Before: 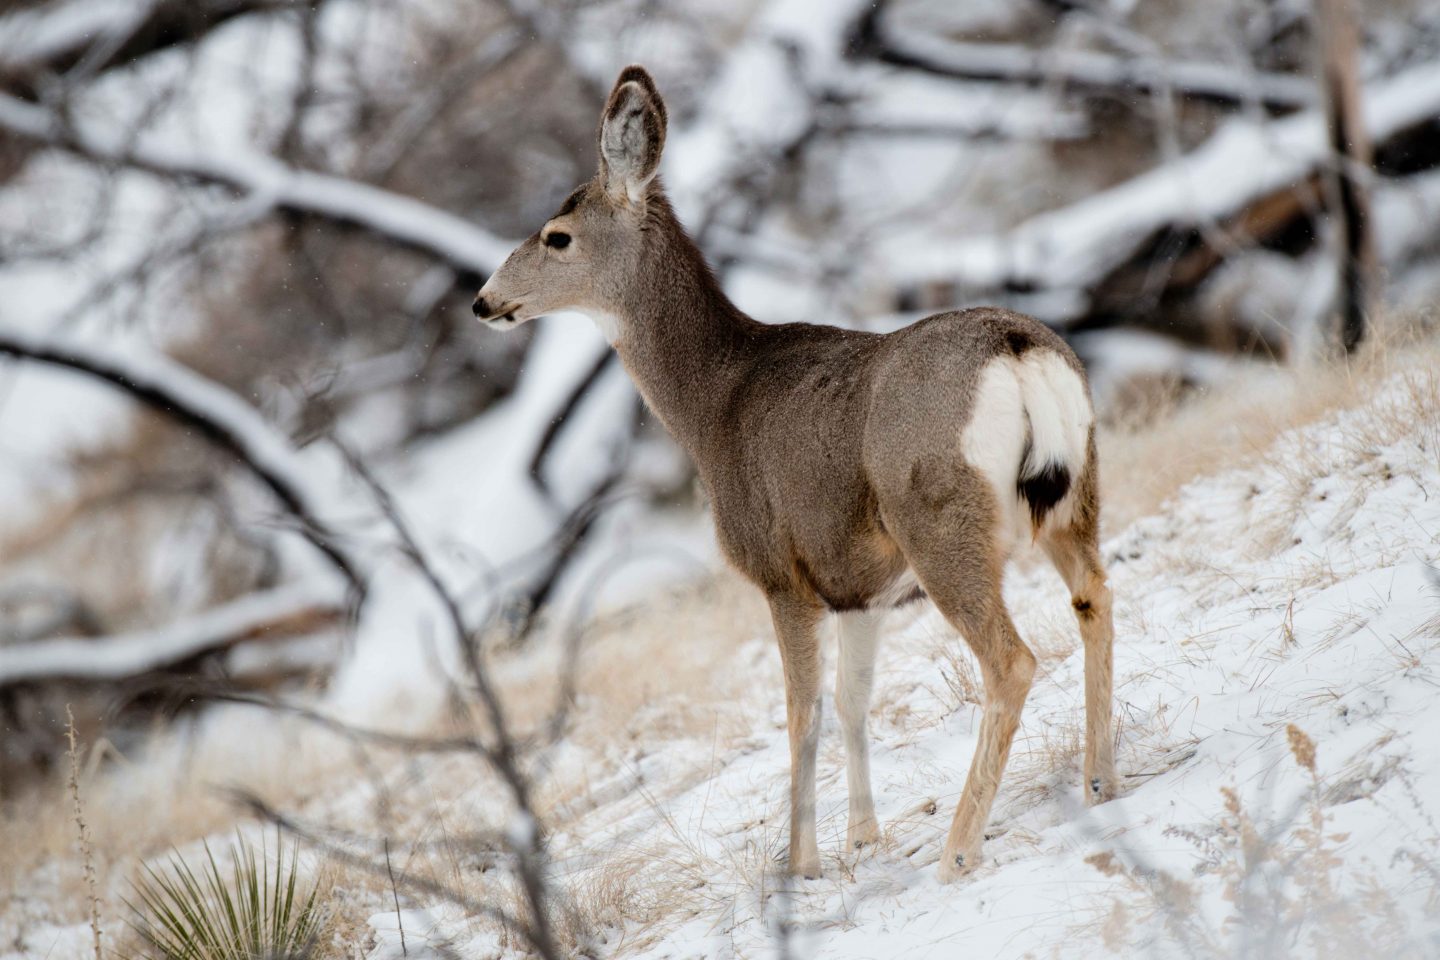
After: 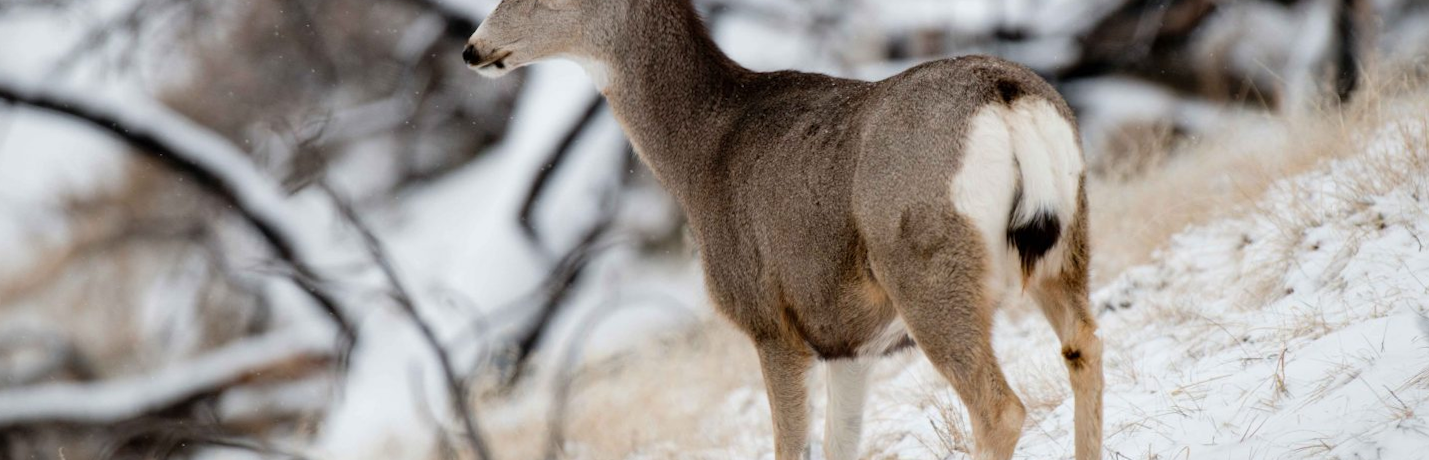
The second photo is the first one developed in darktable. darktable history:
crop and rotate: top 26.056%, bottom 25.543%
rotate and perspective: rotation 0.192°, lens shift (horizontal) -0.015, crop left 0.005, crop right 0.996, crop top 0.006, crop bottom 0.99
